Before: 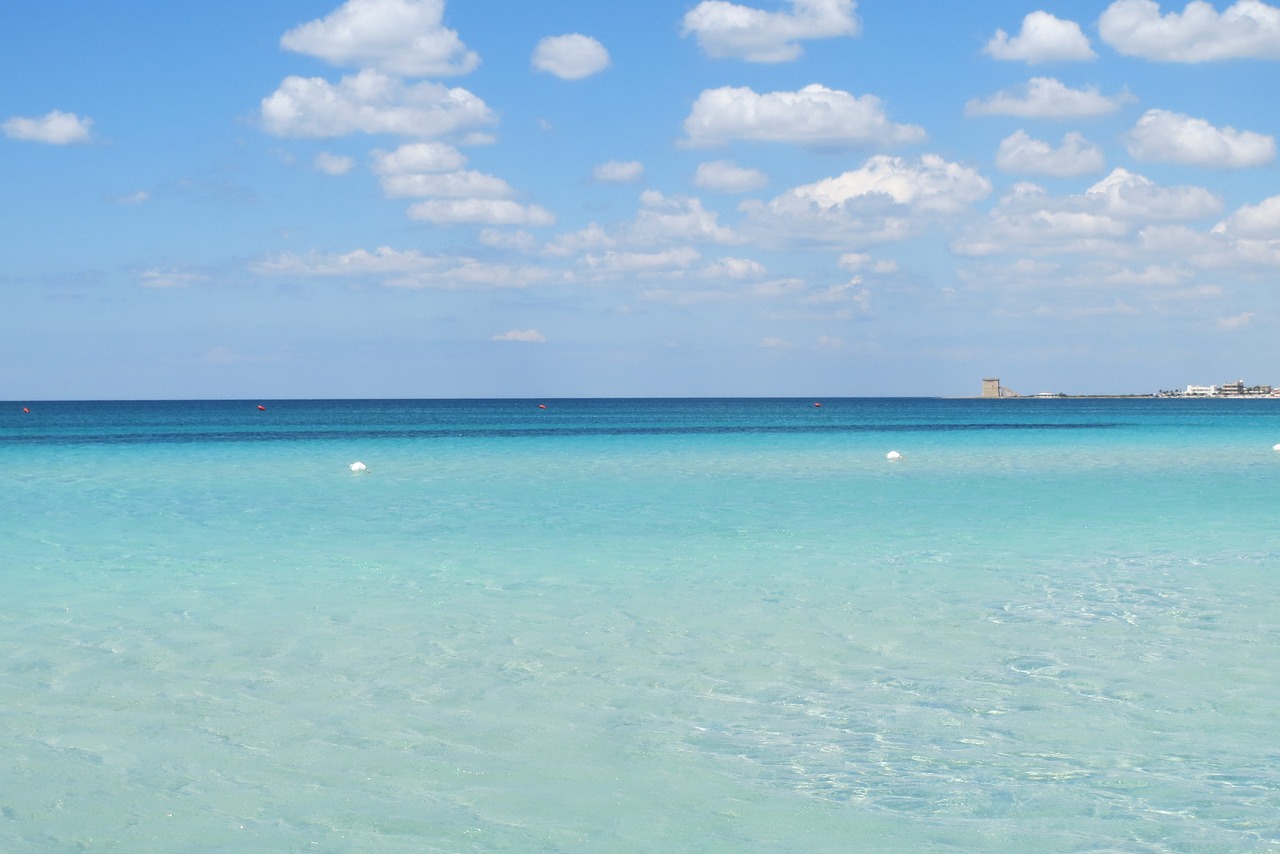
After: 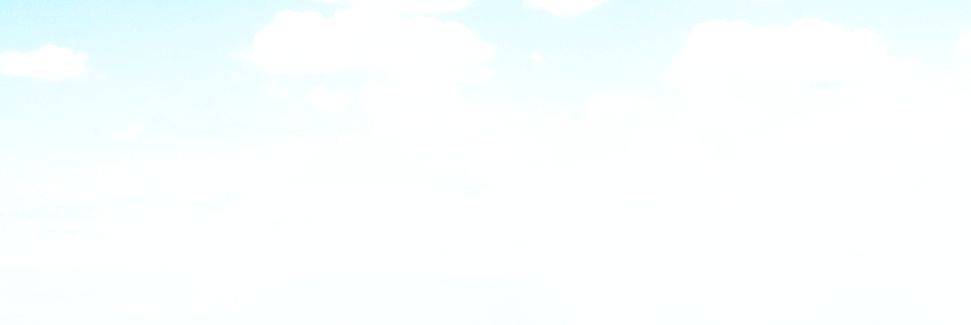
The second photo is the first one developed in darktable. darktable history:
crop: left 0.546%, top 7.634%, right 23.583%, bottom 54.272%
shadows and highlights: radius 102.29, shadows 50.5, highlights -65.8, soften with gaussian
color balance rgb: power › hue 173.65°, linear chroma grading › global chroma 9.986%, perceptual saturation grading › global saturation 34.867%, perceptual saturation grading › highlights -29.902%, perceptual saturation grading › shadows 34.844%, global vibrance 14.38%
tone equalizer: -8 EV 0.273 EV, -7 EV 0.382 EV, -6 EV 0.443 EV, -5 EV 0.286 EV, -3 EV -0.275 EV, -2 EV -0.394 EV, -1 EV -0.414 EV, +0 EV -0.27 EV, edges refinement/feathering 500, mask exposure compensation -1.57 EV, preserve details no
base curve: curves: ch0 [(0, 0) (0.007, 0.004) (0.027, 0.03) (0.046, 0.07) (0.207, 0.54) (0.442, 0.872) (0.673, 0.972) (1, 1)], preserve colors none
exposure: black level correction 0, exposure 1.458 EV, compensate highlight preservation false
